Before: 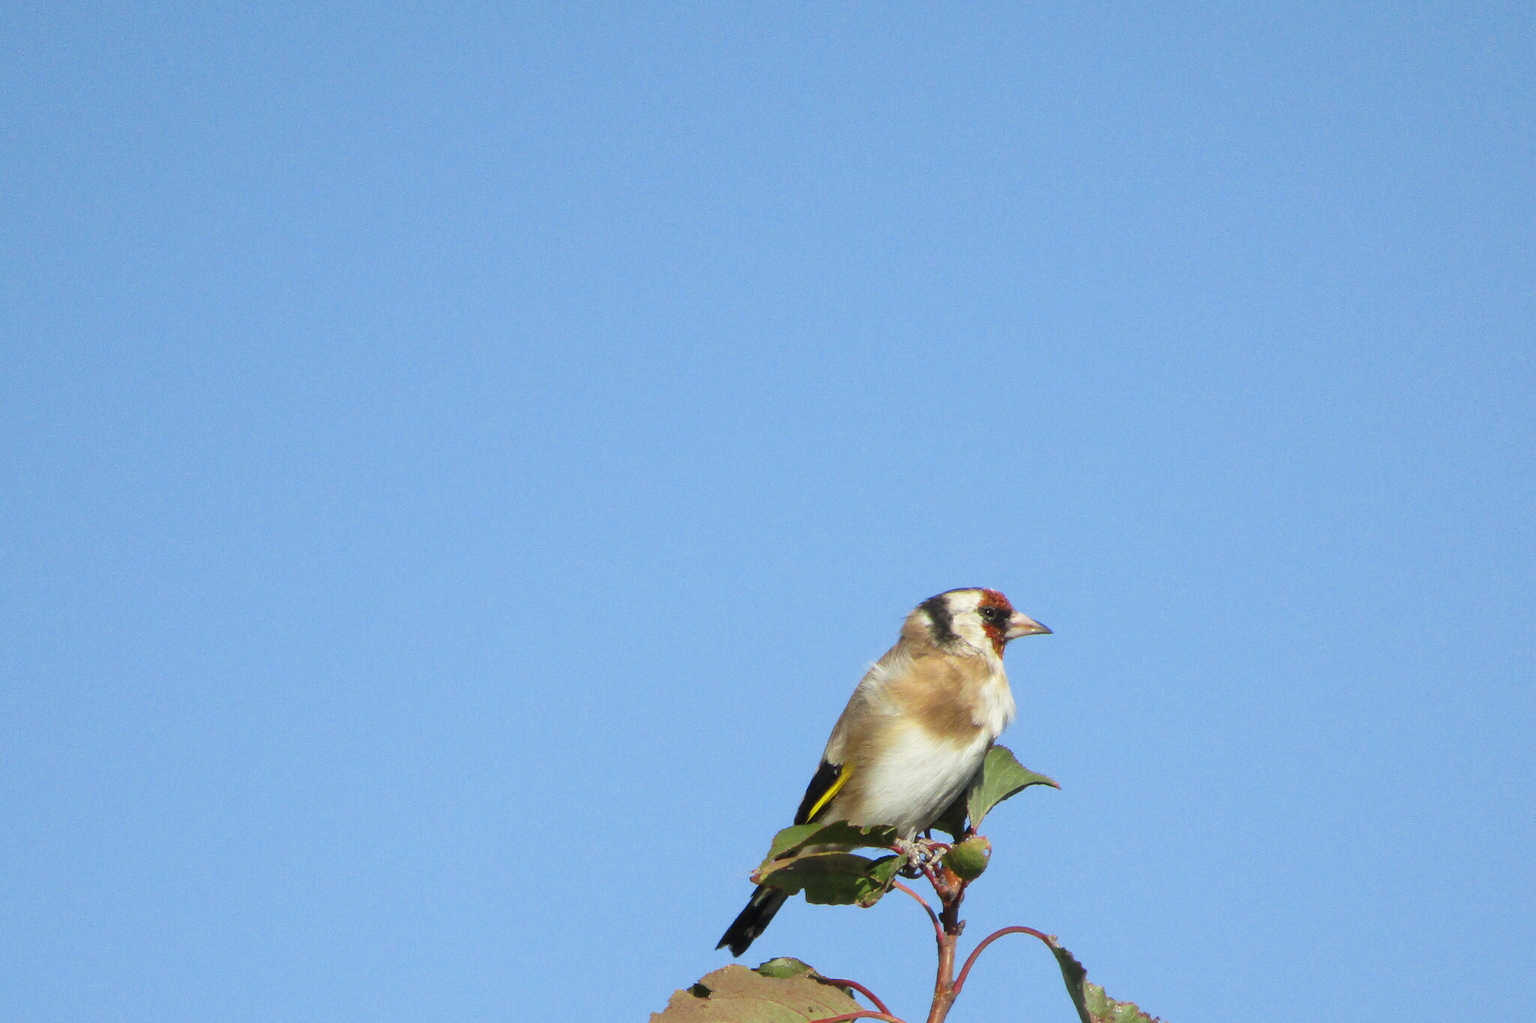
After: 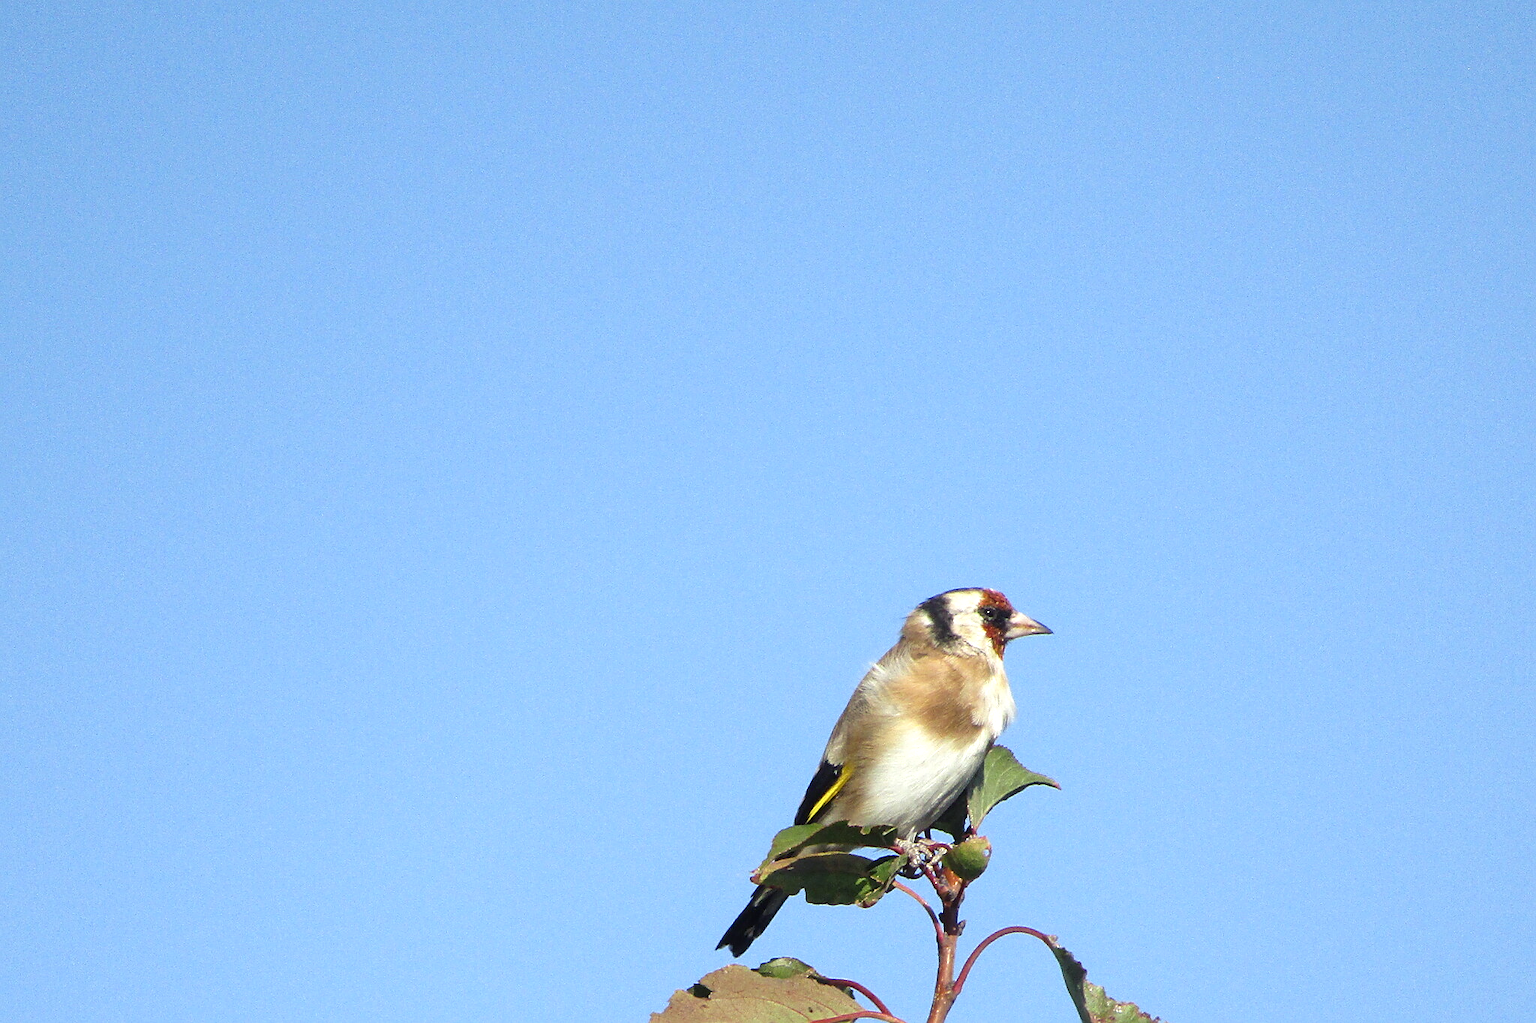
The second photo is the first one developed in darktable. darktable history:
sharpen: on, module defaults
color balance rgb: shadows lift › luminance -21.44%, shadows lift › chroma 6.681%, shadows lift › hue 268.91°, perceptual saturation grading › global saturation -2.234%, perceptual saturation grading › highlights -8.278%, perceptual saturation grading › mid-tones 7.397%, perceptual saturation grading › shadows 4.72%, perceptual brilliance grading › global brilliance 11.255%
